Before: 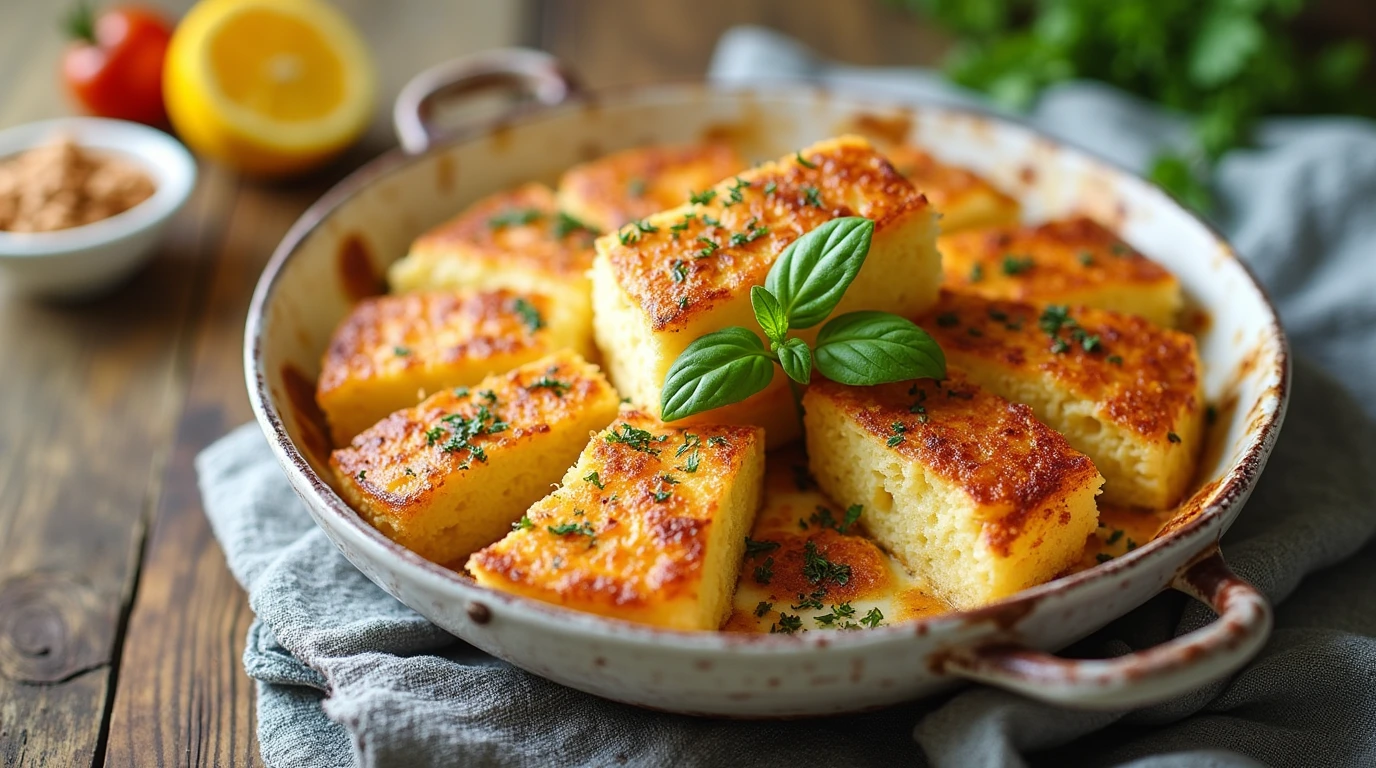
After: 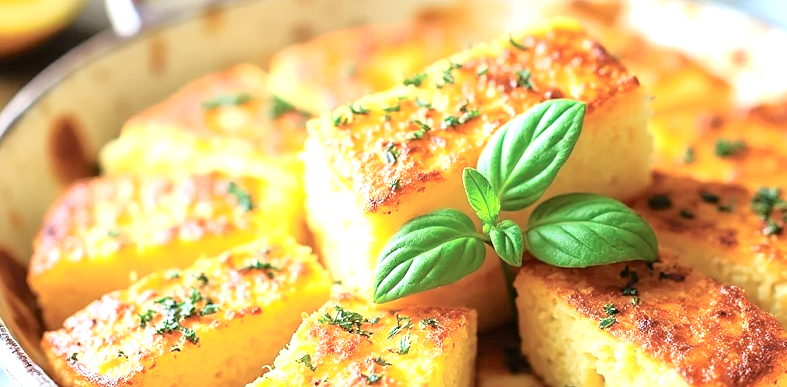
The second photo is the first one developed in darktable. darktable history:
crop: left 20.932%, top 15.471%, right 21.848%, bottom 34.081%
tone curve: curves: ch0 [(0, 0) (0.088, 0.042) (0.208, 0.176) (0.257, 0.267) (0.406, 0.483) (0.489, 0.556) (0.667, 0.73) (0.793, 0.851) (0.994, 0.974)]; ch1 [(0, 0) (0.161, 0.092) (0.35, 0.33) (0.392, 0.392) (0.457, 0.467) (0.505, 0.497) (0.537, 0.518) (0.553, 0.53) (0.58, 0.567) (0.739, 0.697) (1, 1)]; ch2 [(0, 0) (0.346, 0.362) (0.448, 0.419) (0.502, 0.499) (0.533, 0.517) (0.556, 0.533) (0.629, 0.619) (0.717, 0.678) (1, 1)], color space Lab, independent channels, preserve colors none
exposure: black level correction 0, exposure 1.2 EV, compensate highlight preservation false
